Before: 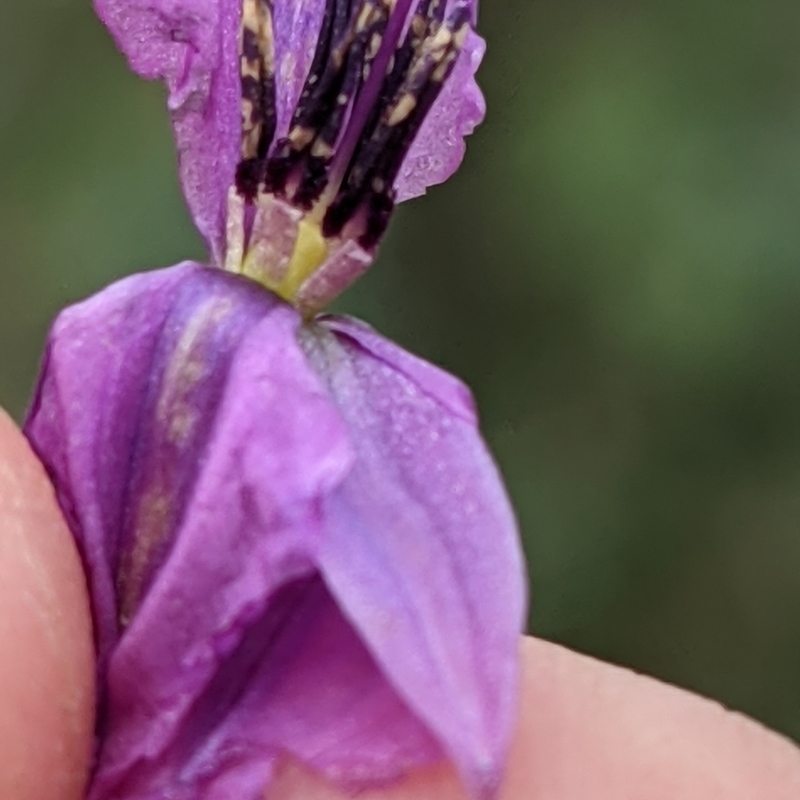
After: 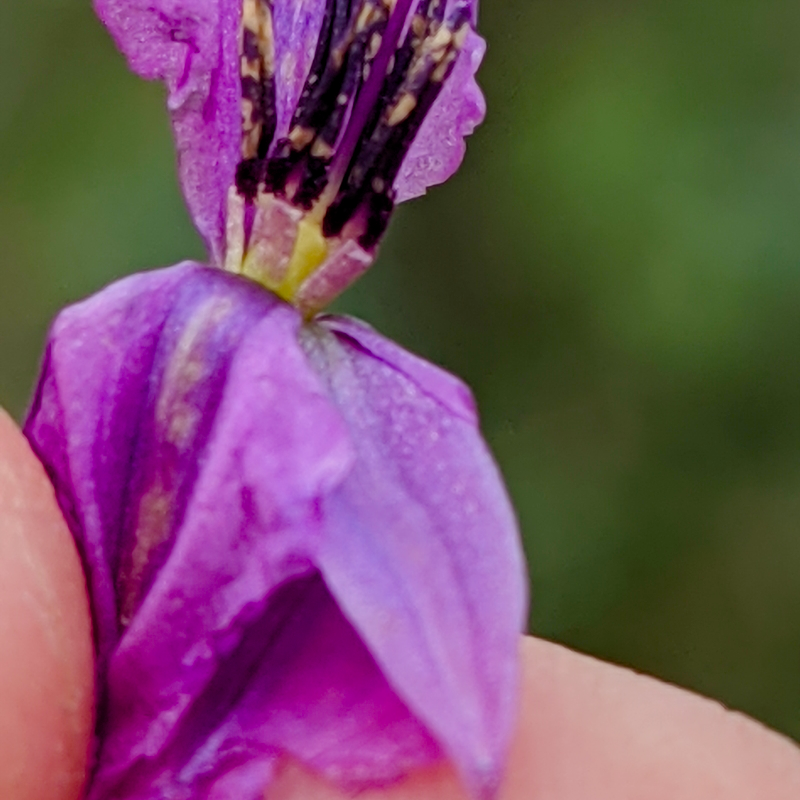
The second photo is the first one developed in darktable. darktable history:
color balance rgb: global offset › hue 168.86°, perceptual saturation grading › global saturation 20%, perceptual saturation grading › highlights -25.187%, perceptual saturation grading › shadows 49.266%, global vibrance 20%
filmic rgb: black relative exposure -14.91 EV, white relative exposure 3 EV, target black luminance 0%, hardness 9.22, latitude 98.59%, contrast 0.914, shadows ↔ highlights balance 0.634%, color science v6 (2022)
